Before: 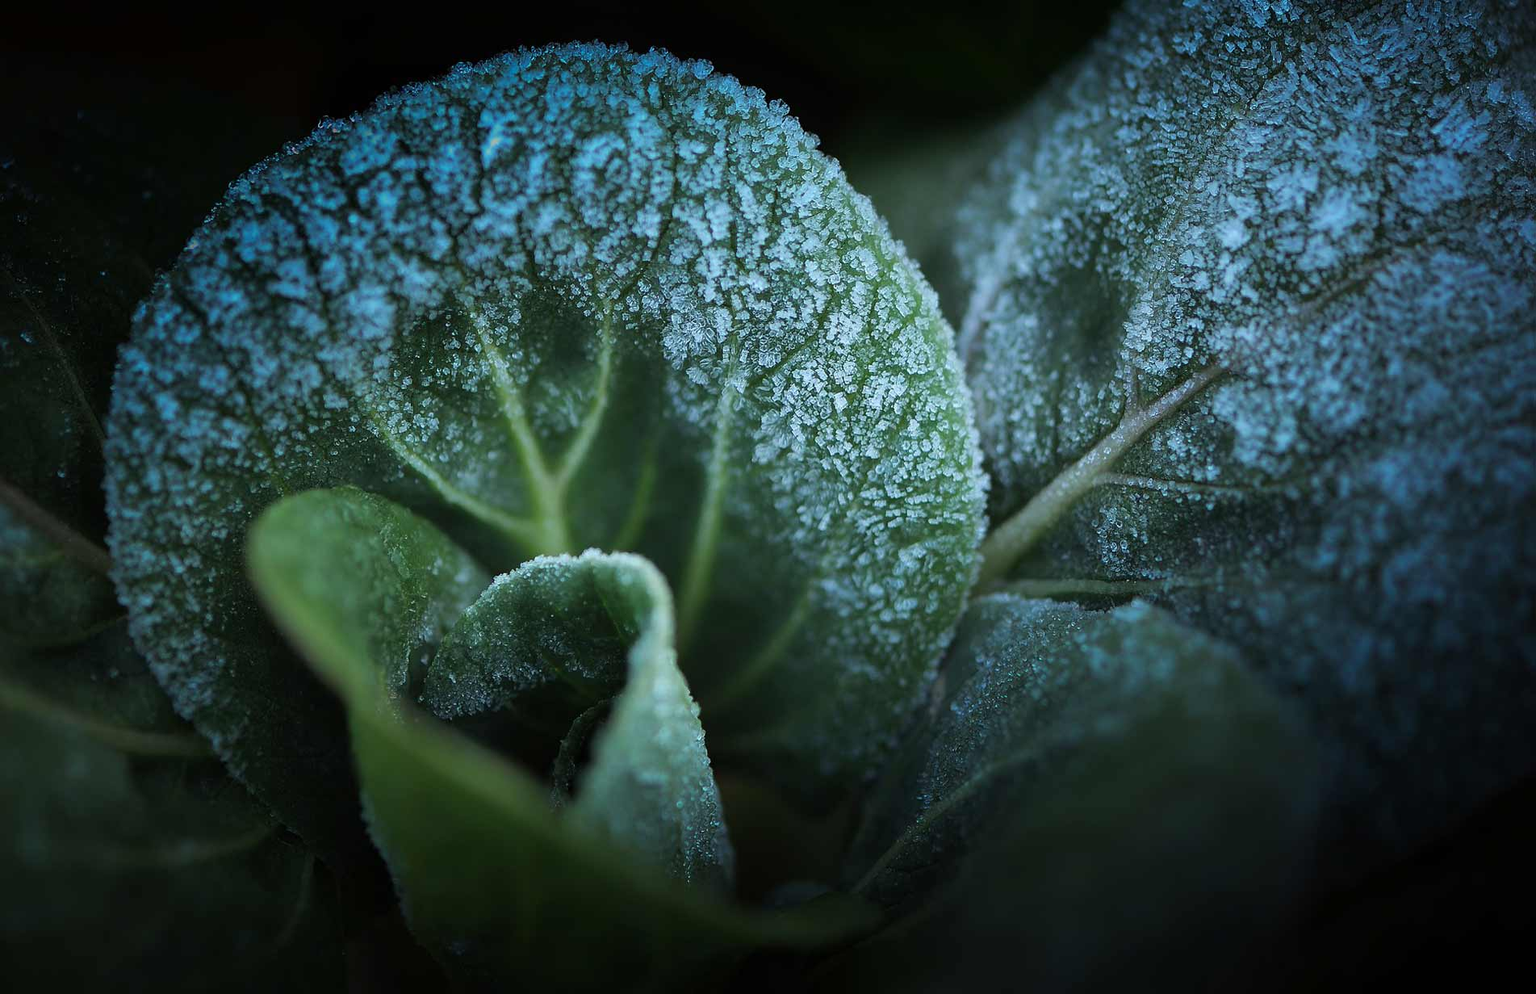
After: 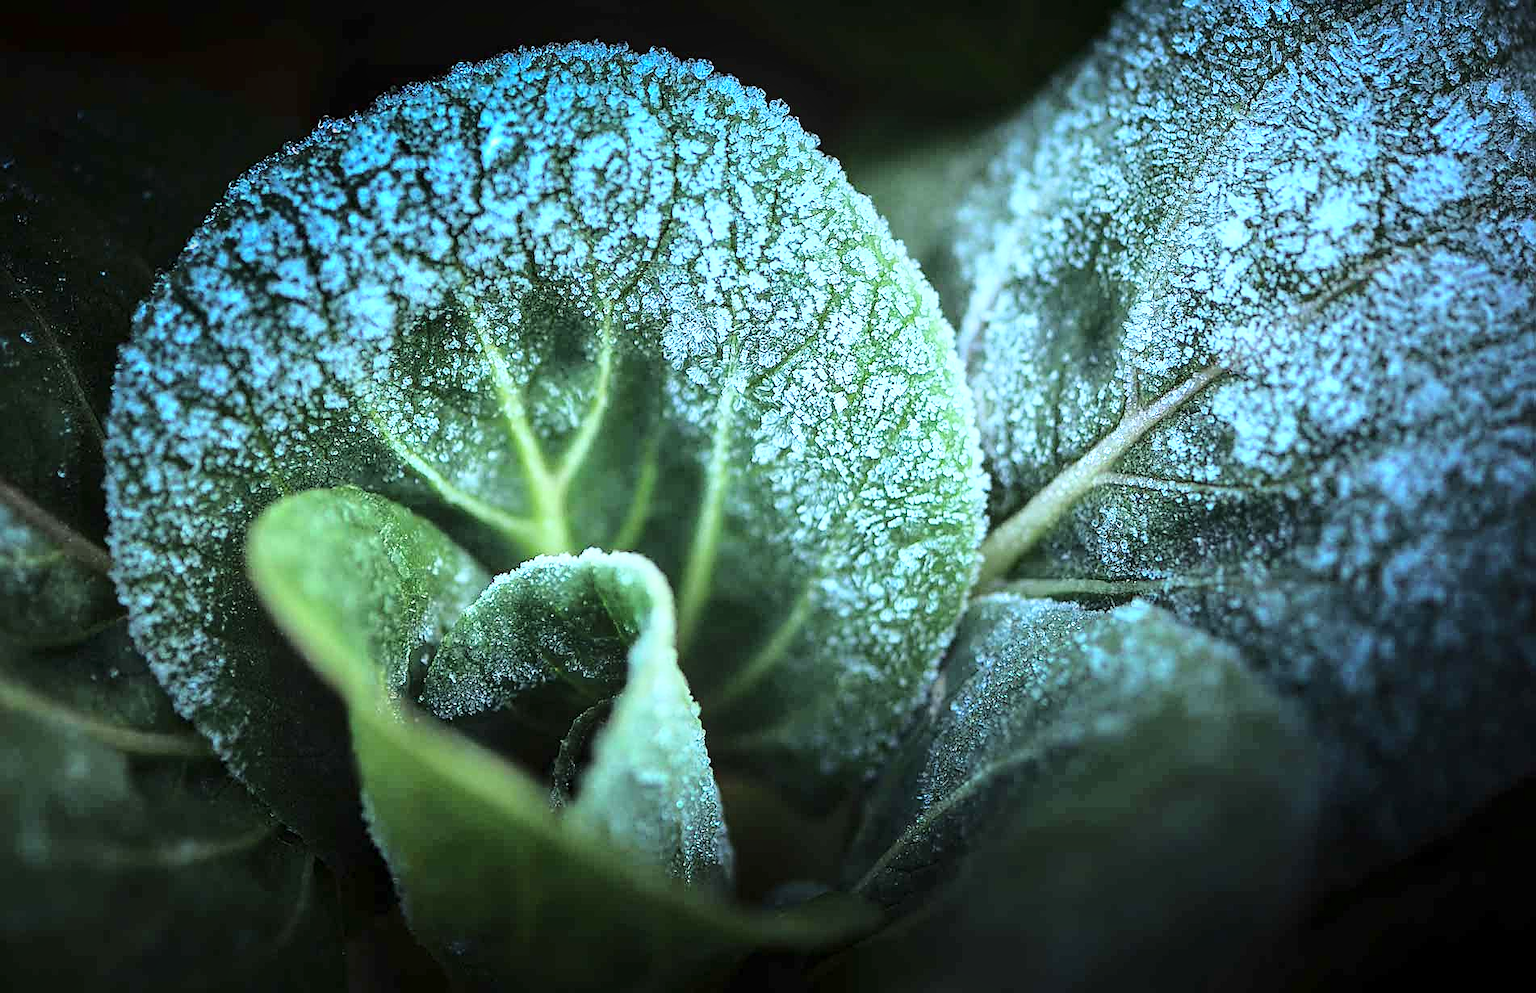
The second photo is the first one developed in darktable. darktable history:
base curve: curves: ch0 [(0, 0) (0.028, 0.03) (0.121, 0.232) (0.46, 0.748) (0.859, 0.968) (1, 1)]
local contrast: on, module defaults
sharpen: on, module defaults
exposure: exposure 0.921 EV, compensate highlight preservation false
